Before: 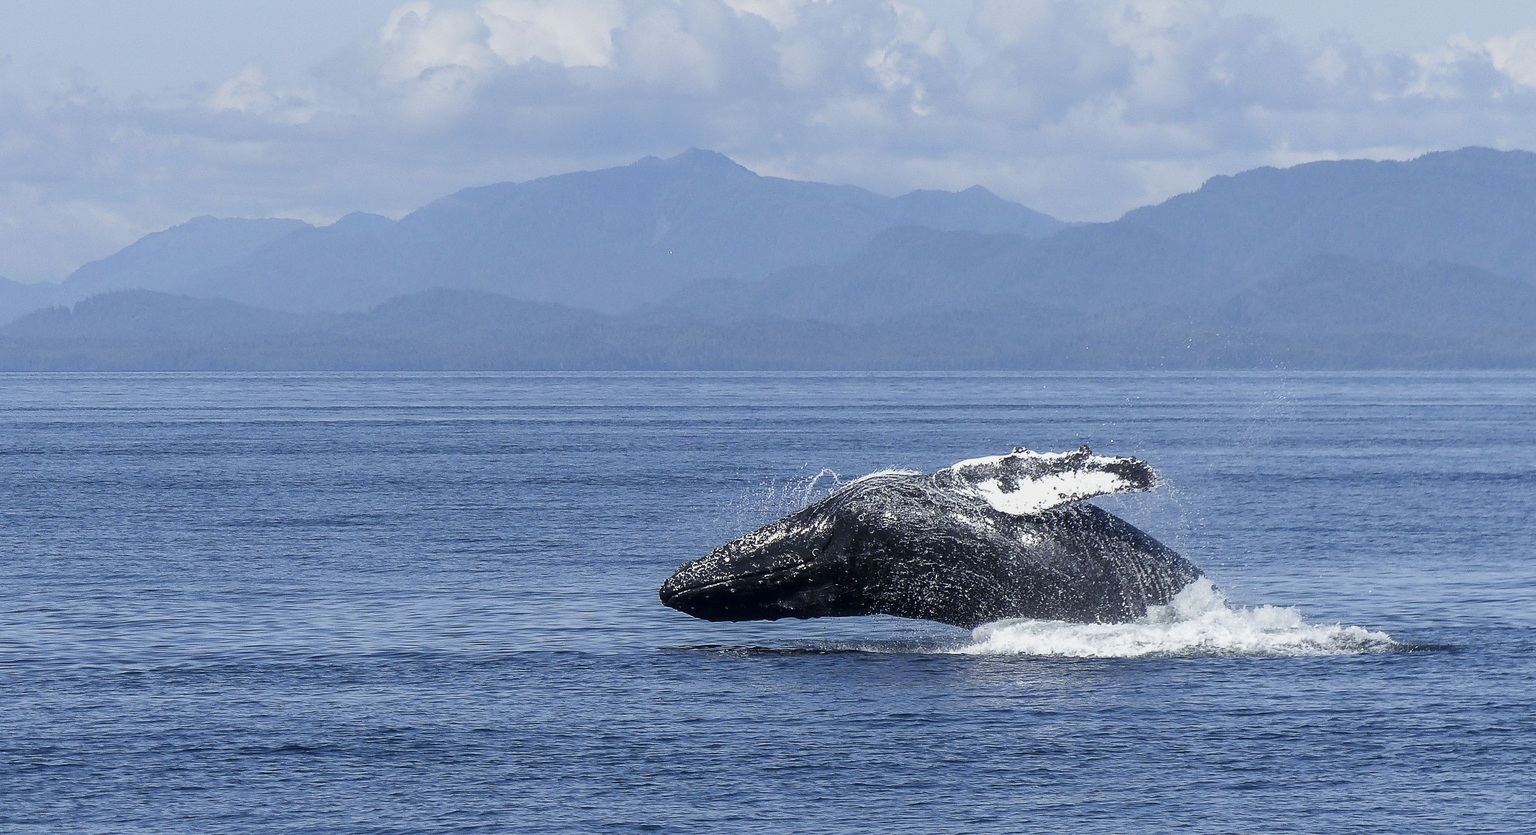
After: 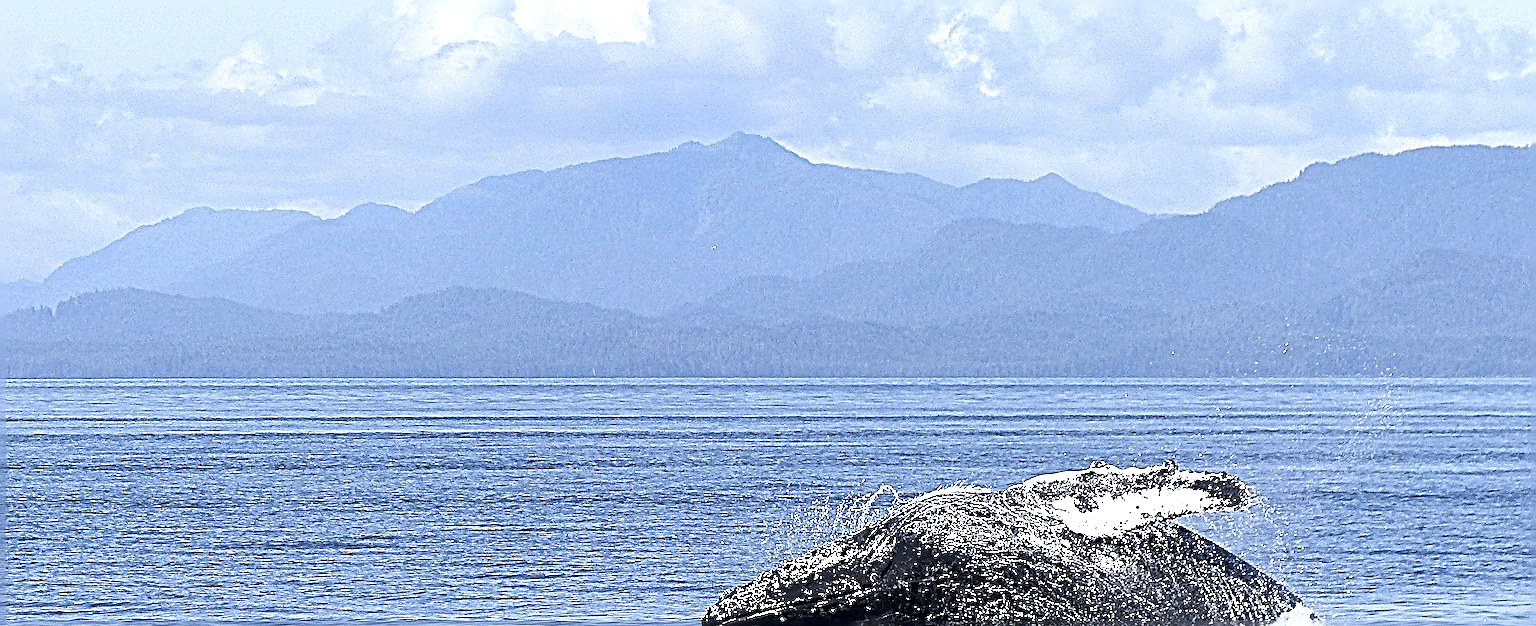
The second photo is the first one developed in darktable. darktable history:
tone equalizer: -8 EV -0.743 EV, -7 EV -0.727 EV, -6 EV -0.561 EV, -5 EV -0.391 EV, -3 EV 0.398 EV, -2 EV 0.6 EV, -1 EV 0.688 EV, +0 EV 0.728 EV, smoothing diameter 24.91%, edges refinement/feathering 6.86, preserve details guided filter
sharpen: radius 6.257, amount 1.811, threshold 0.149
crop: left 1.509%, top 3.389%, right 7.723%, bottom 28.489%
